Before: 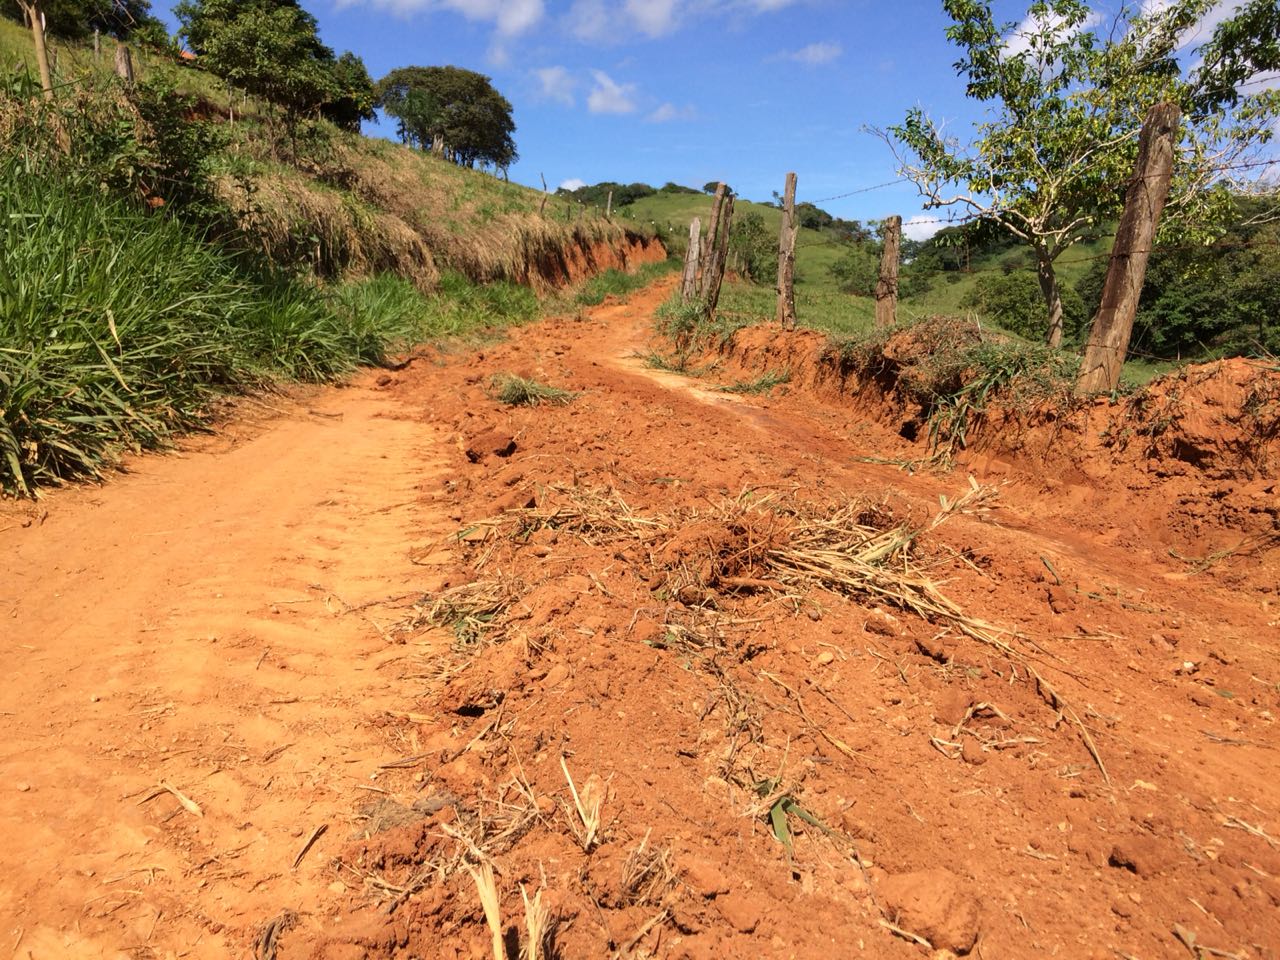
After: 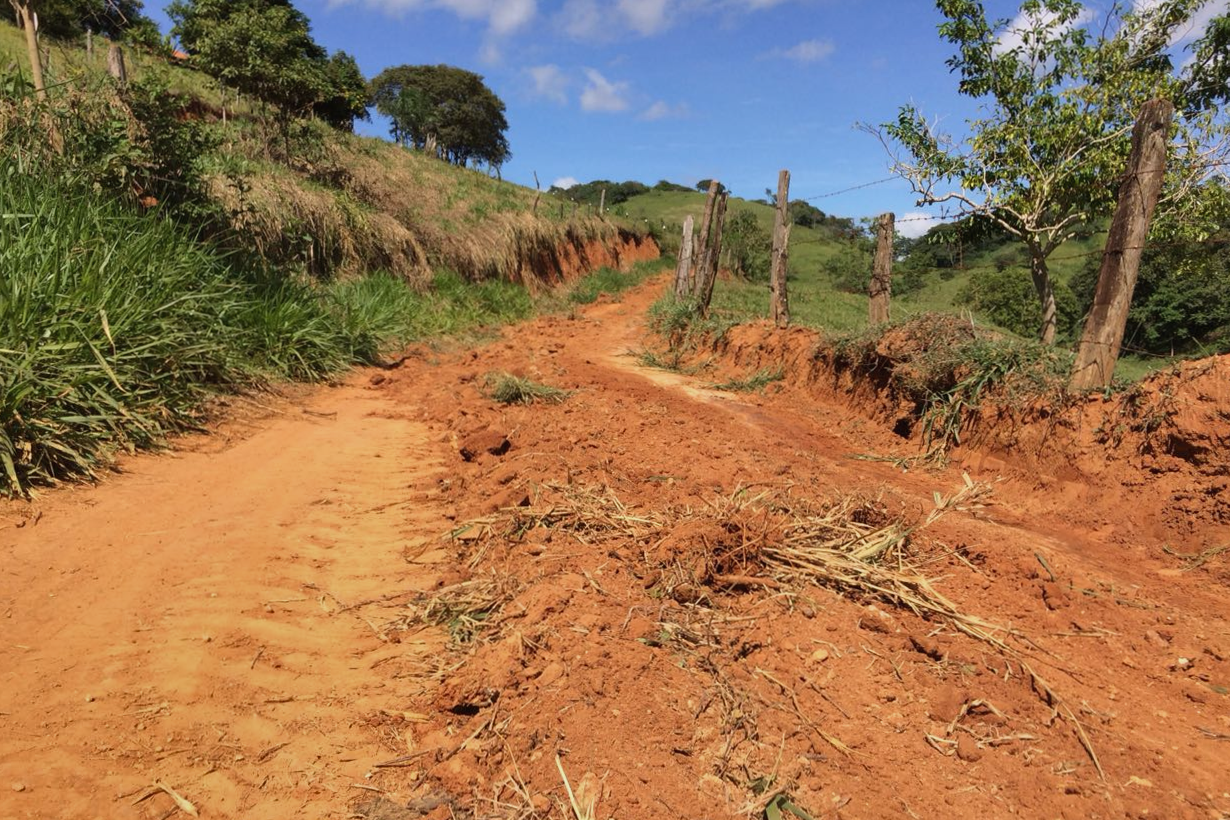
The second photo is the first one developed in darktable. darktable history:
crop and rotate: angle 0.2°, left 0.275%, right 3.127%, bottom 14.18%
exposure: black level correction -0.025, exposure -0.117 EV
shadows and highlights: radius 118.69, shadows 42.21, highlights -61.56, soften with gaussian
